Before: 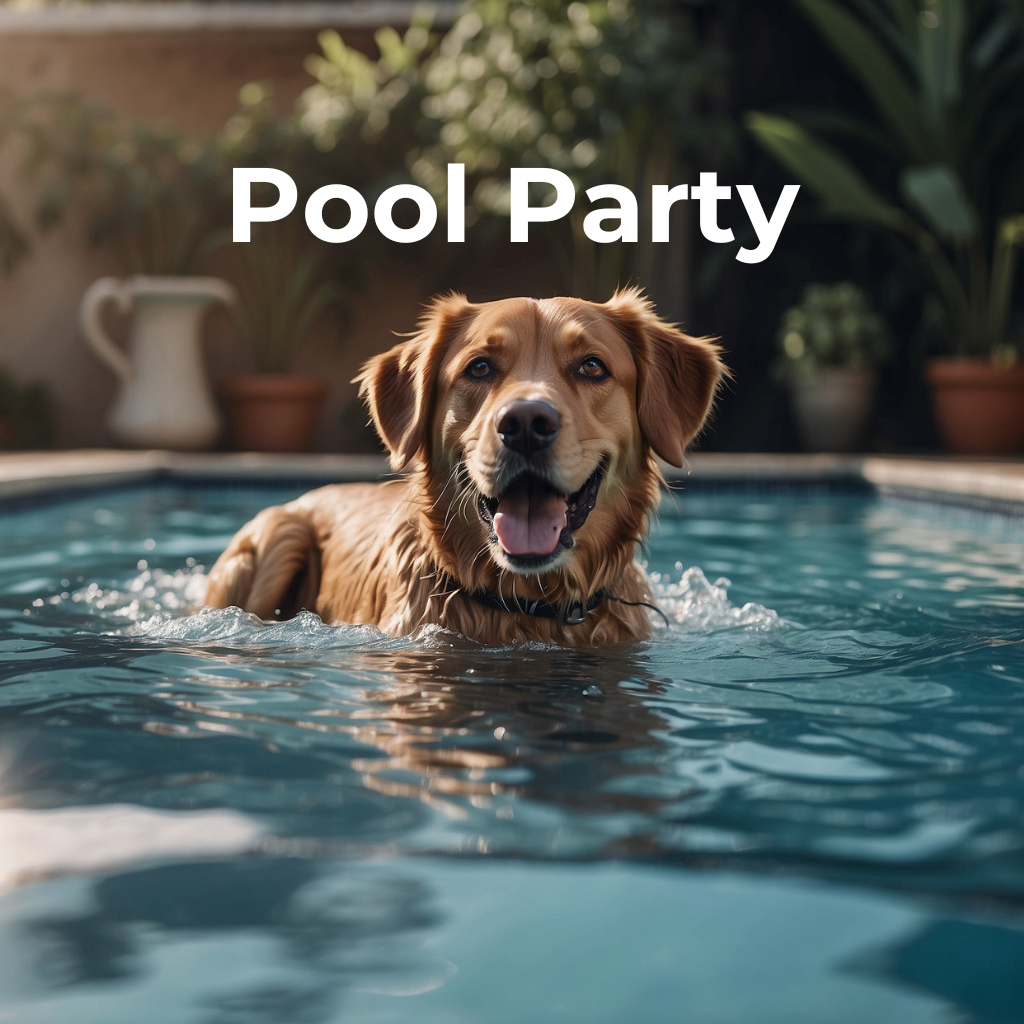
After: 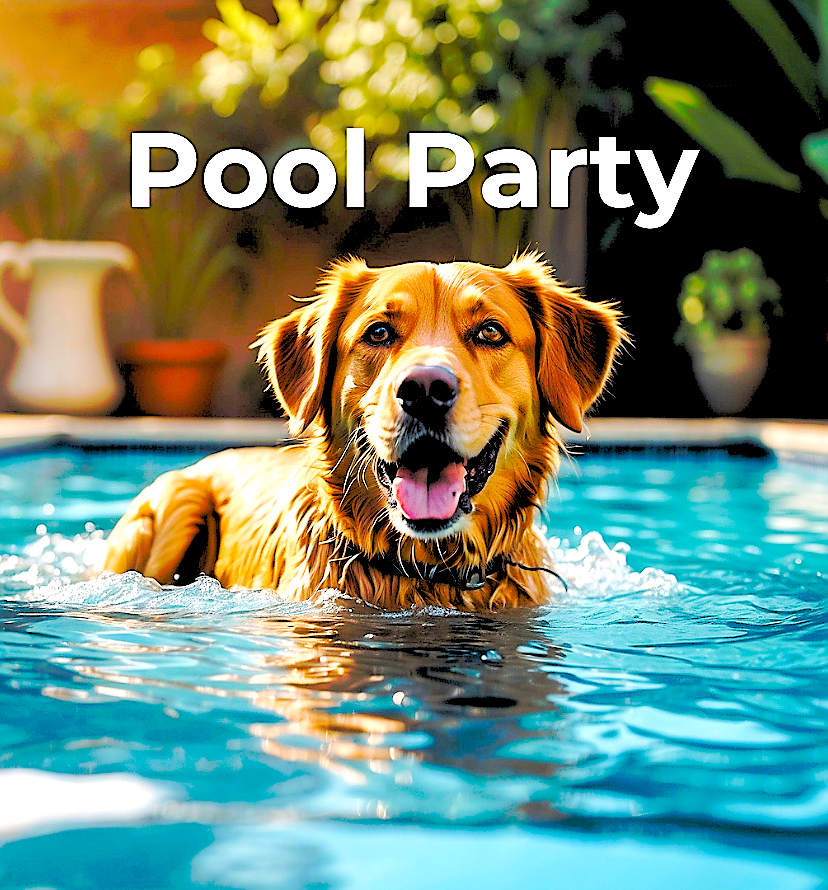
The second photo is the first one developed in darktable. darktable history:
rgb levels: levels [[0.027, 0.429, 0.996], [0, 0.5, 1], [0, 0.5, 1]]
crop: left 9.929%, top 3.475%, right 9.188%, bottom 9.529%
contrast brightness saturation: contrast 0.05
color balance rgb: linear chroma grading › shadows 10%, linear chroma grading › highlights 10%, linear chroma grading › global chroma 15%, linear chroma grading › mid-tones 15%, perceptual saturation grading › global saturation 40%, perceptual saturation grading › highlights -25%, perceptual saturation grading › mid-tones 35%, perceptual saturation grading › shadows 35%, perceptual brilliance grading › global brilliance 11.29%, global vibrance 11.29%
sharpen: radius 1.4, amount 1.25, threshold 0.7
exposure: exposure 0.6 EV, compensate highlight preservation false
tone curve: curves: ch0 [(0, 0) (0.003, 0.003) (0.011, 0.011) (0.025, 0.024) (0.044, 0.044) (0.069, 0.068) (0.1, 0.098) (0.136, 0.133) (0.177, 0.174) (0.224, 0.22) (0.277, 0.272) (0.335, 0.329) (0.399, 0.392) (0.468, 0.46) (0.543, 0.607) (0.623, 0.676) (0.709, 0.75) (0.801, 0.828) (0.898, 0.912) (1, 1)], preserve colors none
